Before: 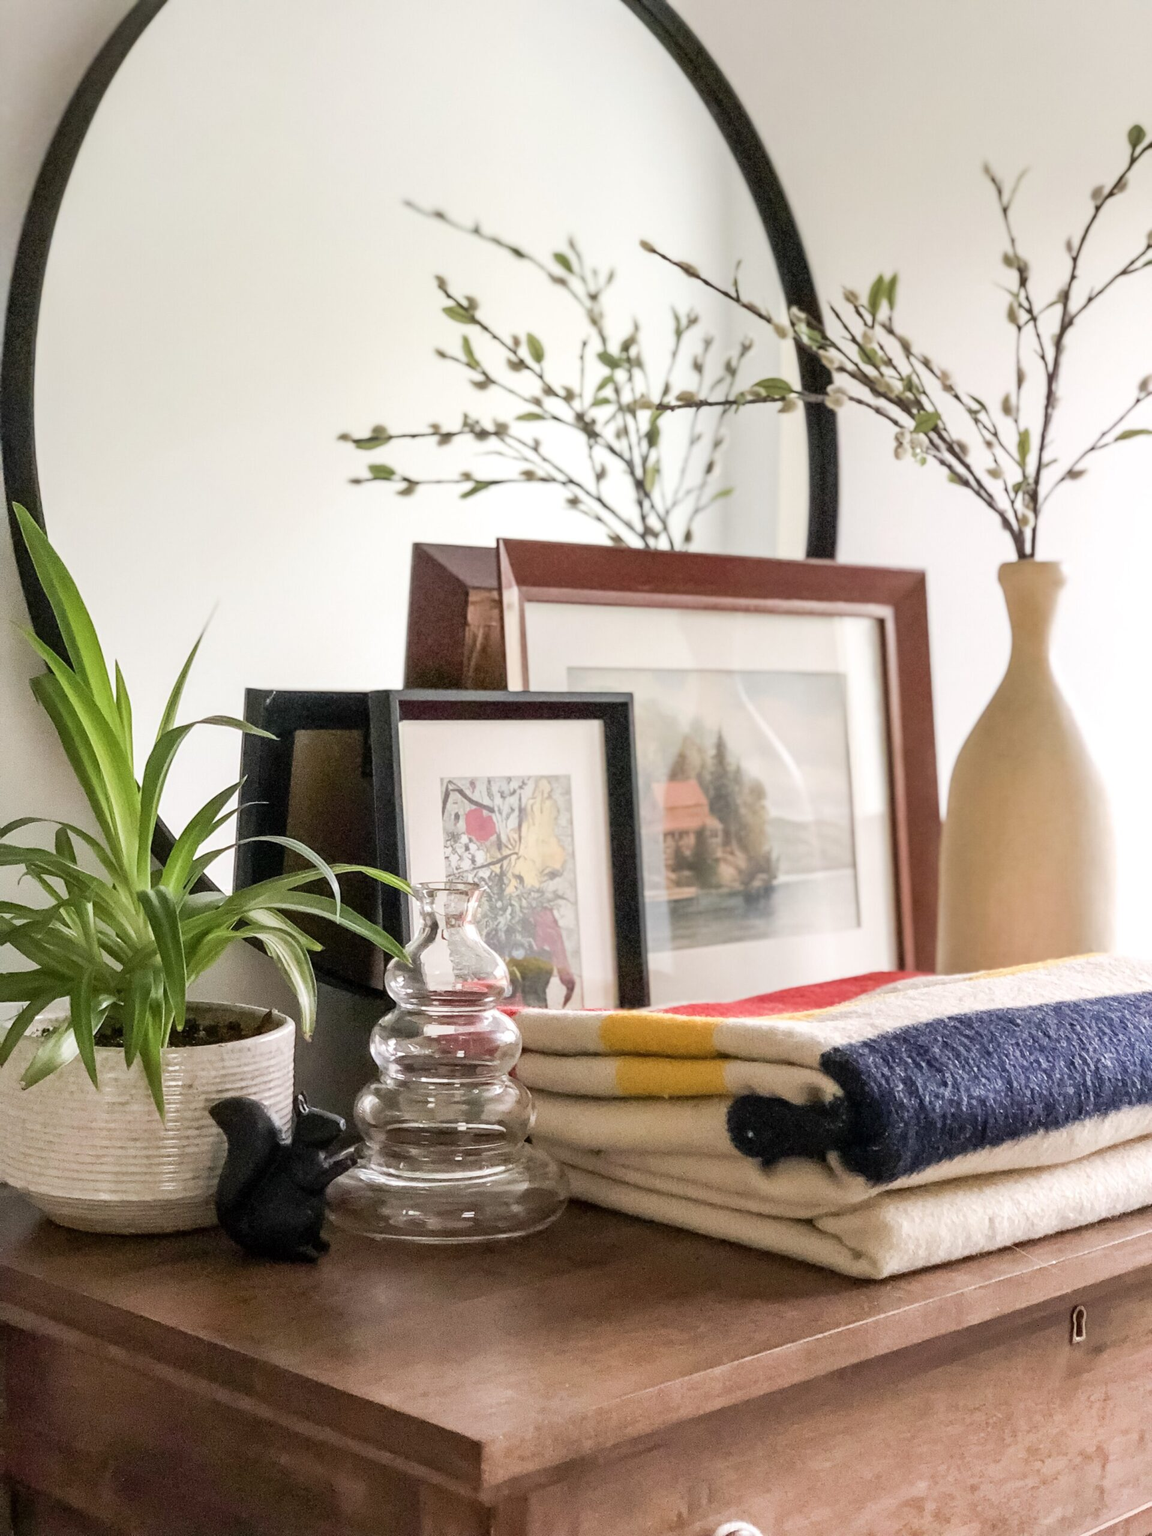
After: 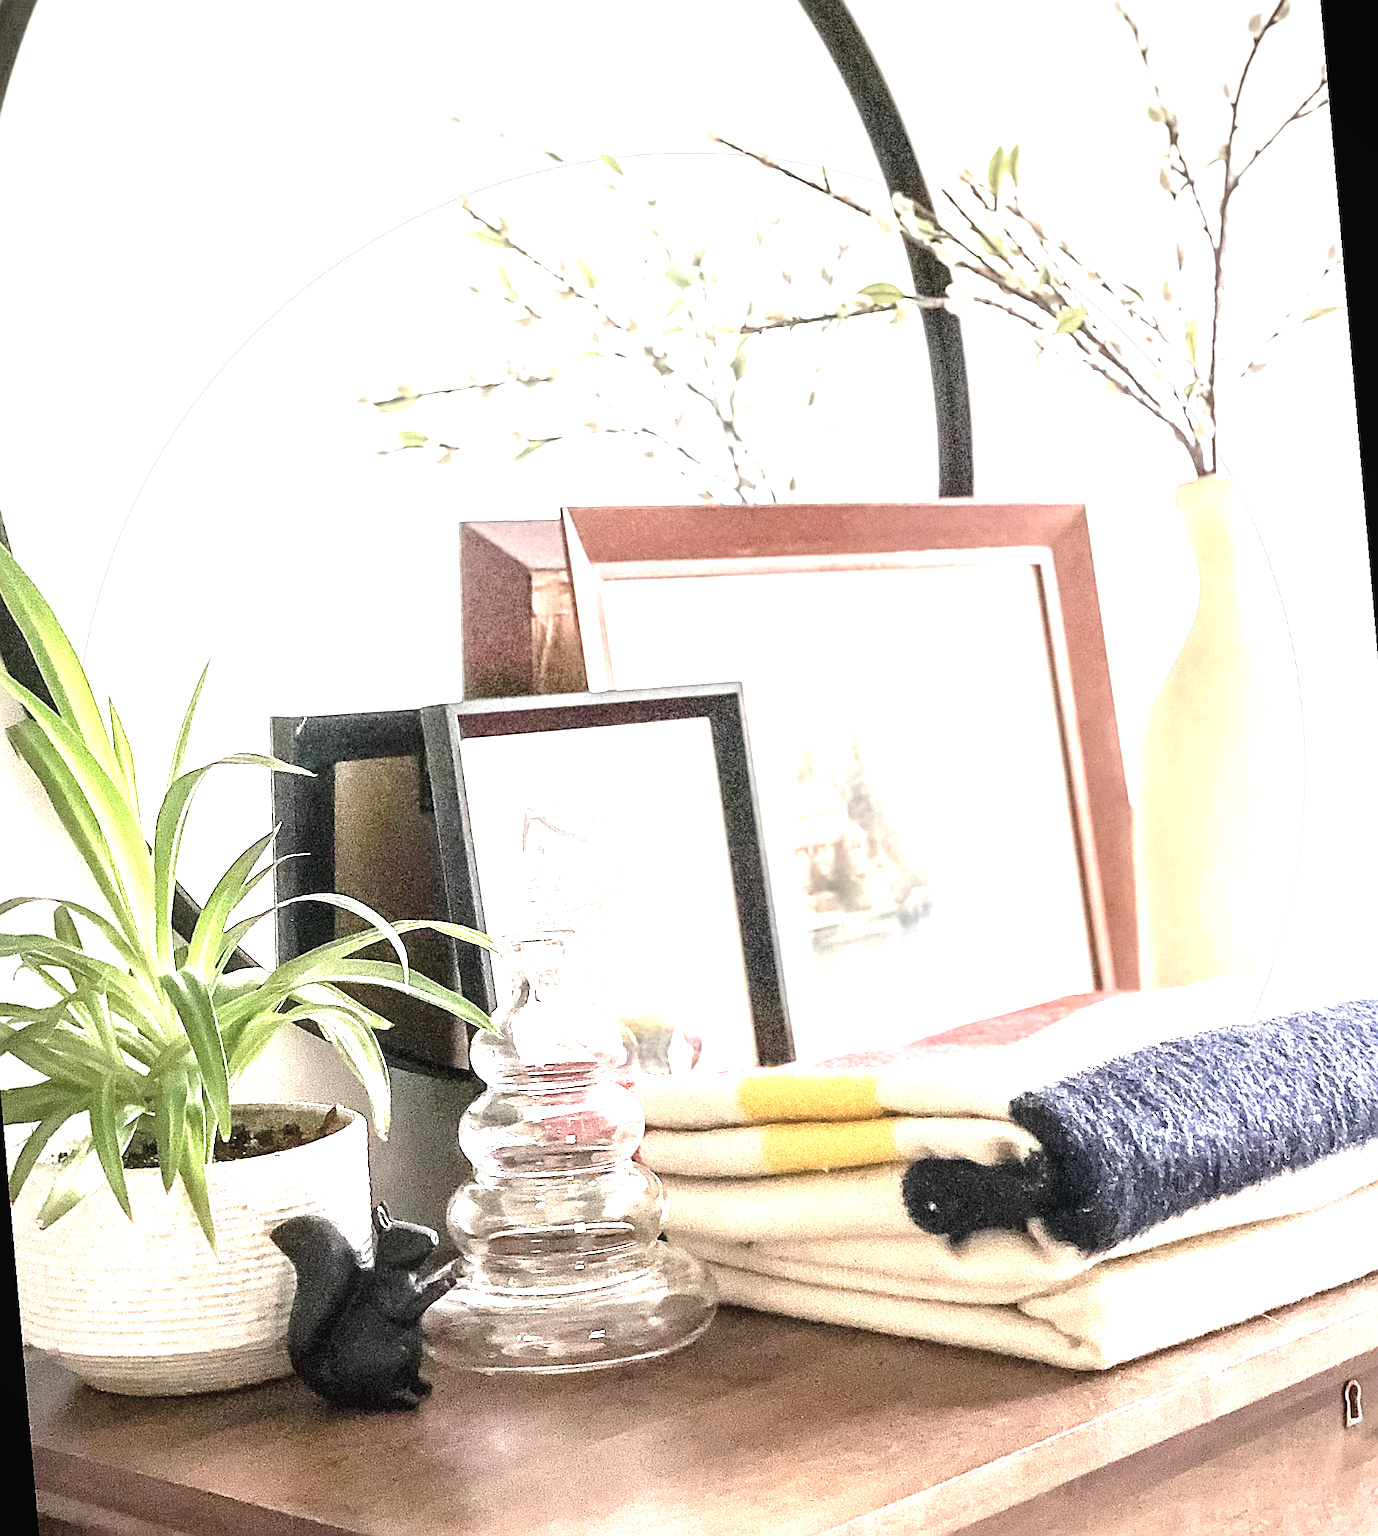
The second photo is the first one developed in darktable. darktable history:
exposure: black level correction 0, exposure 2.138 EV, compensate exposure bias true, compensate highlight preservation false
contrast brightness saturation: contrast -0.05, saturation -0.41
rotate and perspective: rotation -5°, crop left 0.05, crop right 0.952, crop top 0.11, crop bottom 0.89
color balance: contrast -0.5%
crop and rotate: left 1.774%, right 0.633%, bottom 1.28%
sharpen: radius 1.4, amount 1.25, threshold 0.7
vignetting: saturation 0, unbound false
